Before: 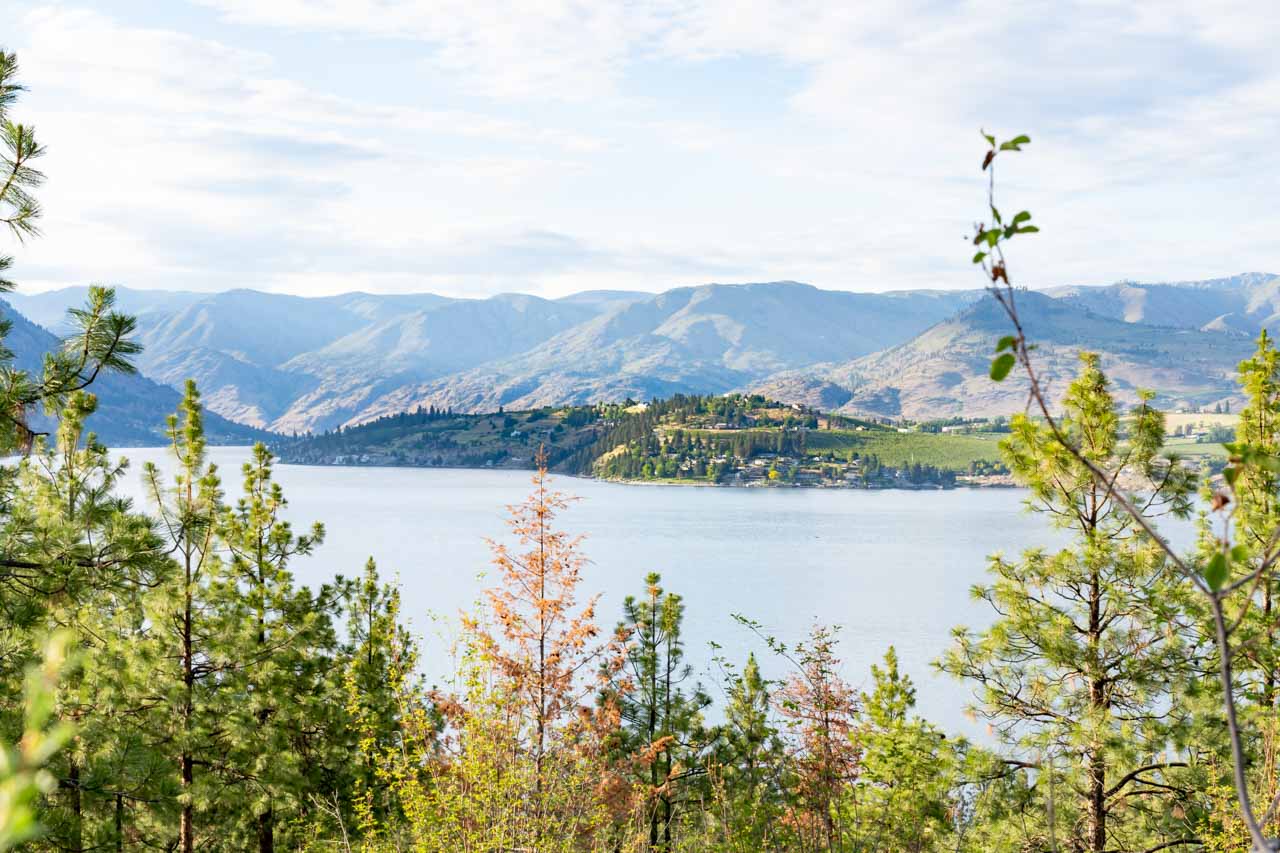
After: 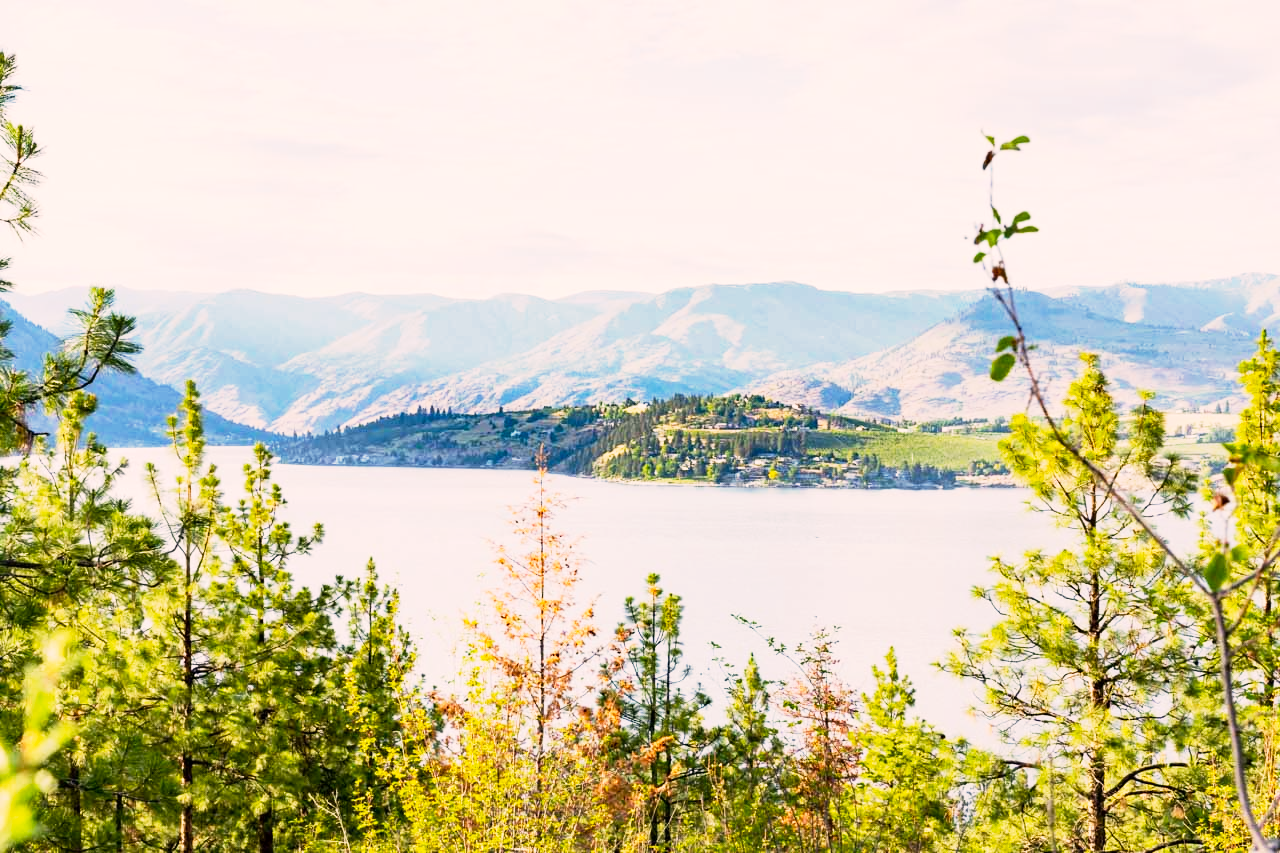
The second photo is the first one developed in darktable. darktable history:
base curve: curves: ch0 [(0, 0) (0.088, 0.125) (0.176, 0.251) (0.354, 0.501) (0.613, 0.749) (1, 0.877)], preserve colors none
tone equalizer: -8 EV -0.417 EV, -7 EV -0.389 EV, -6 EV -0.333 EV, -5 EV -0.222 EV, -3 EV 0.222 EV, -2 EV 0.333 EV, -1 EV 0.389 EV, +0 EV 0.417 EV, edges refinement/feathering 500, mask exposure compensation -1.57 EV, preserve details no
color correction: highlights a* 5.81, highlights b* 4.84
color balance rgb: perceptual saturation grading › global saturation 20%, global vibrance 10%
